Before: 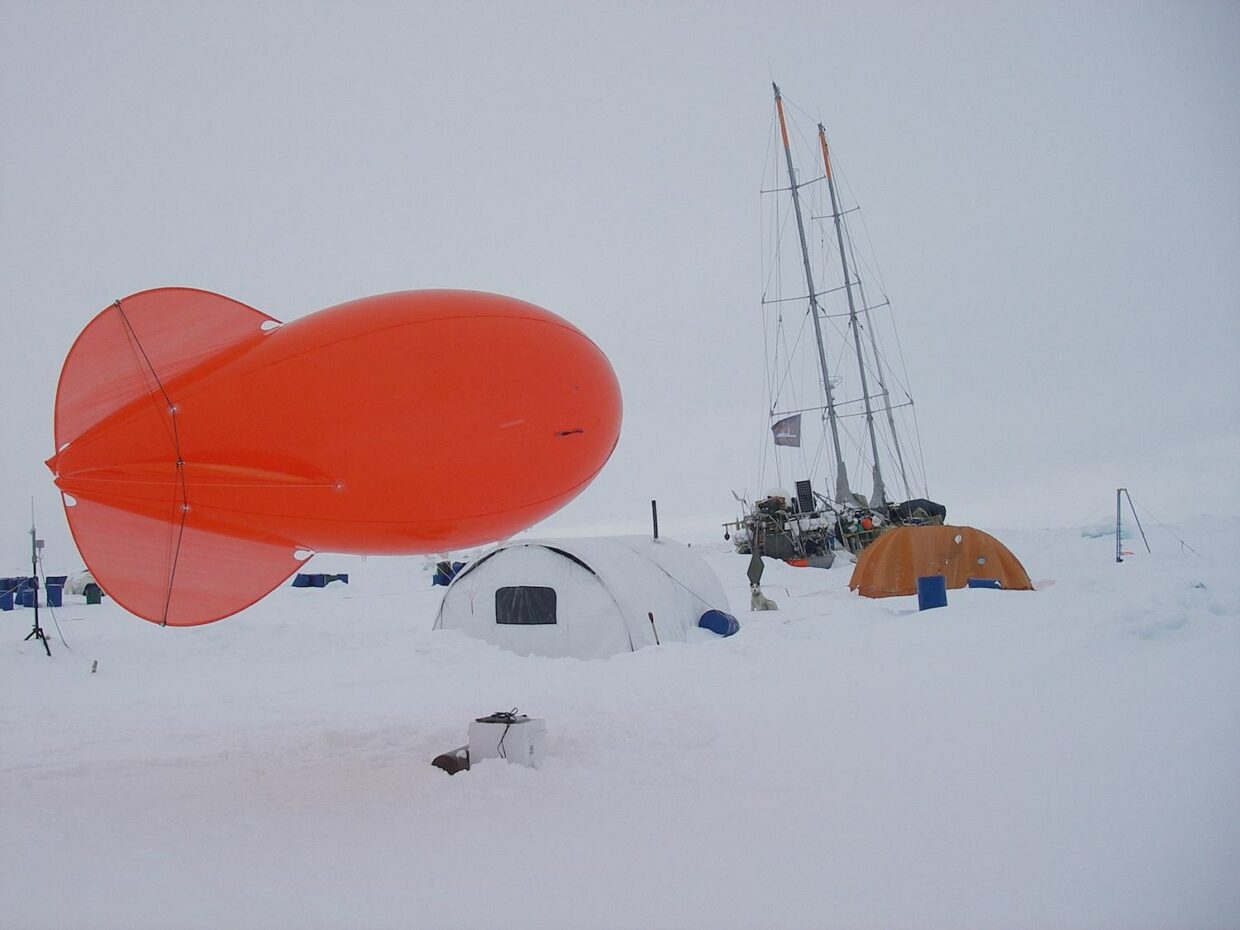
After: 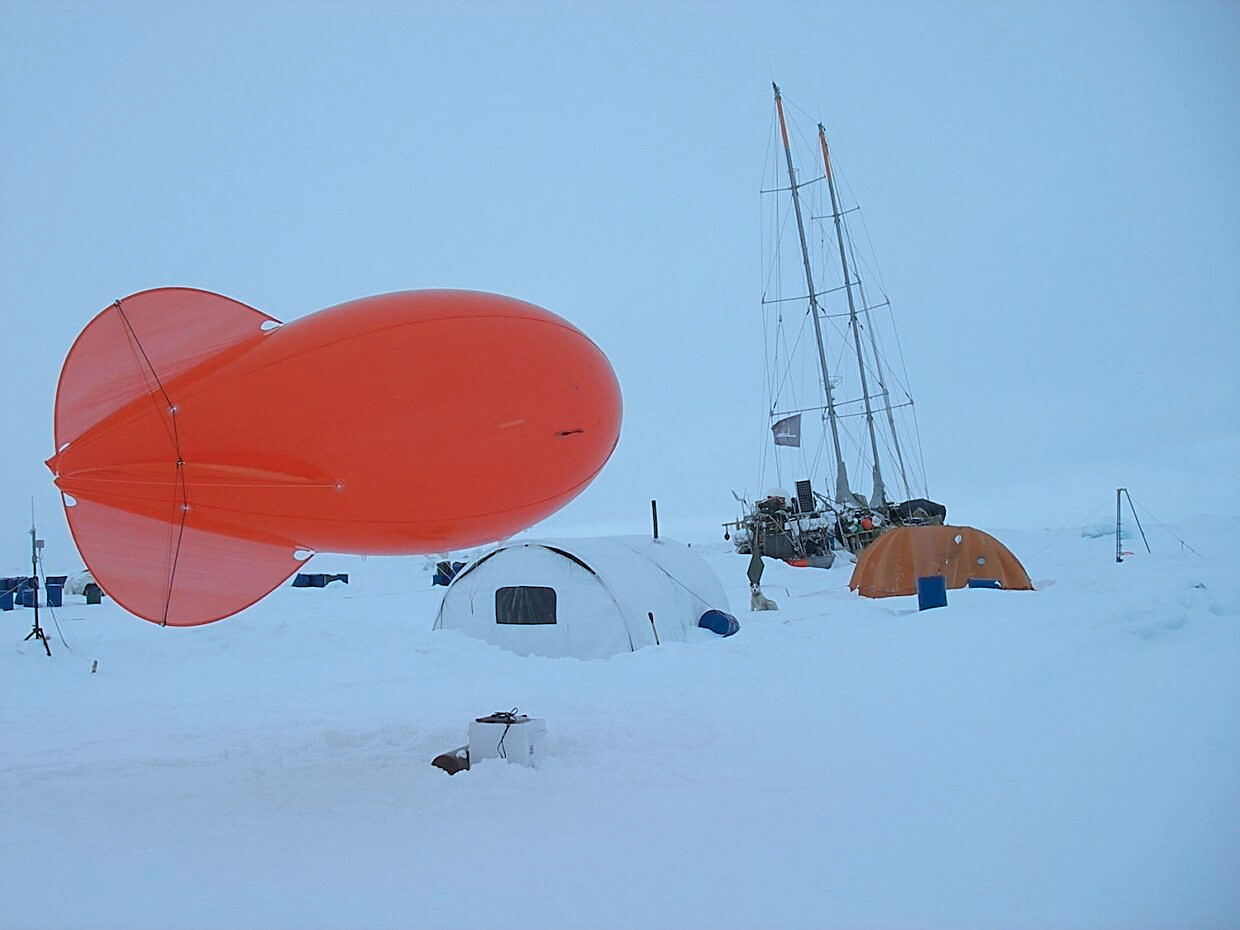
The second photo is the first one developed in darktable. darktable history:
sharpen: on, module defaults
color correction: highlights a* -9.8, highlights b* -21.41
